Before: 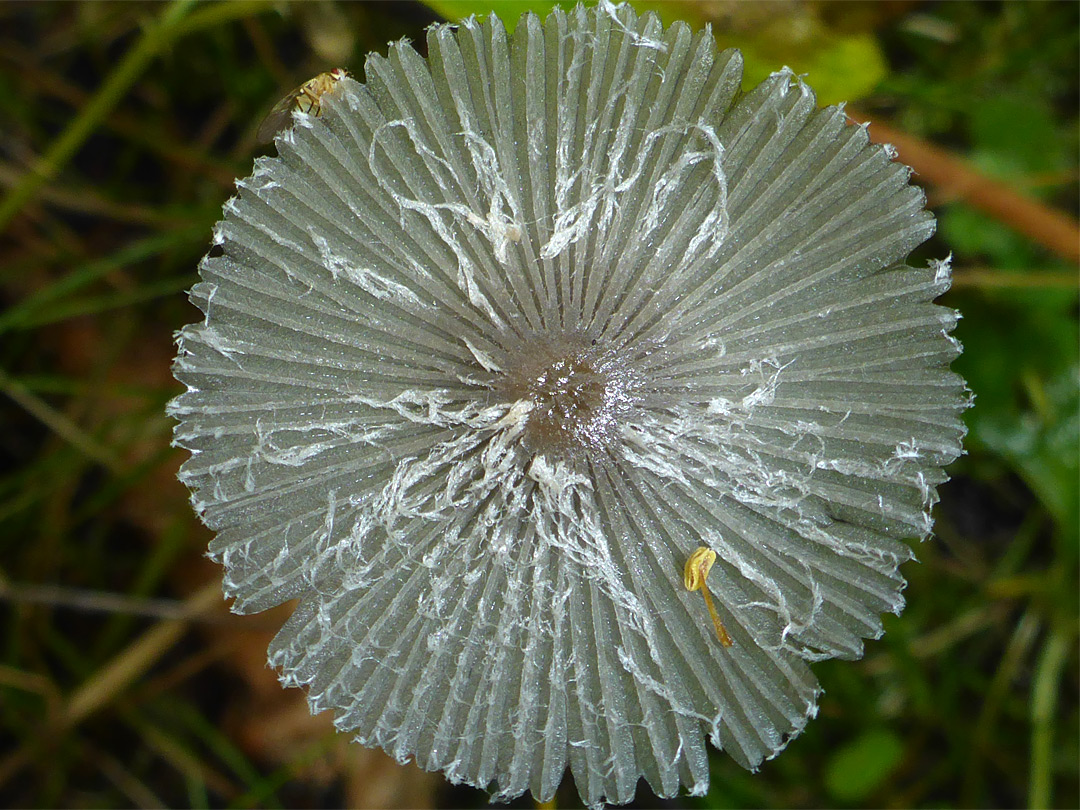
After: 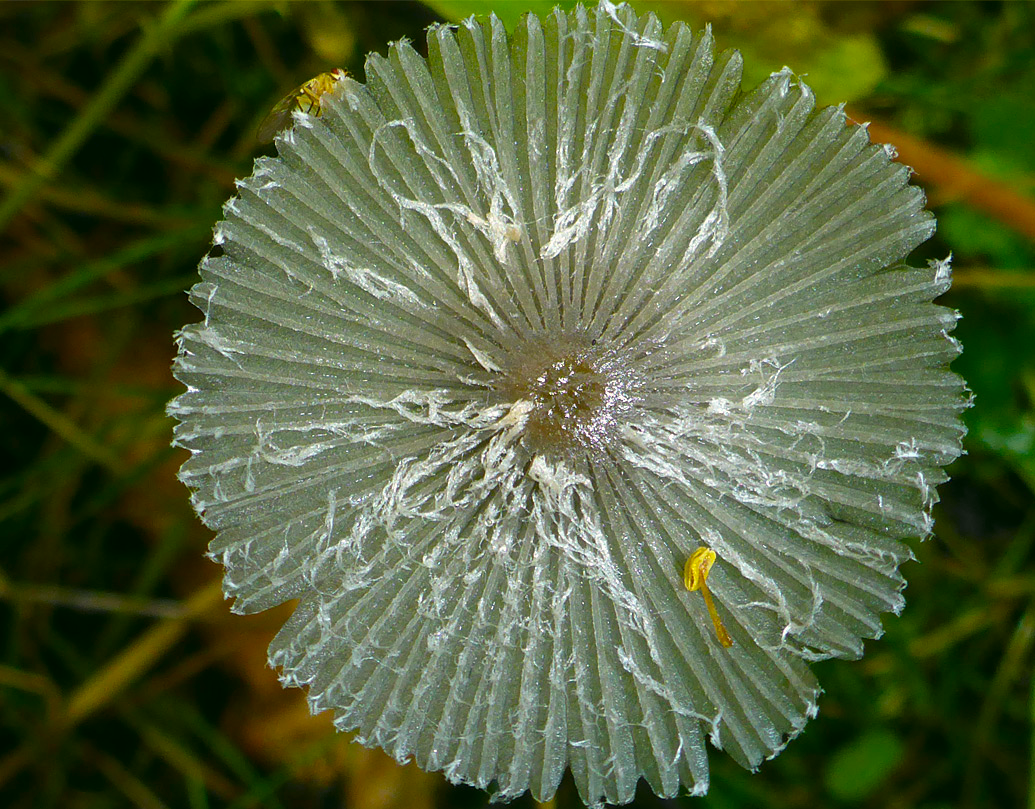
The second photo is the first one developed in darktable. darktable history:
color correction: highlights a* 4.02, highlights b* 4.98, shadows a* -7.55, shadows b* 4.98
crop: right 4.126%, bottom 0.031%
color balance rgb: linear chroma grading › global chroma 15%, perceptual saturation grading › global saturation 30%
